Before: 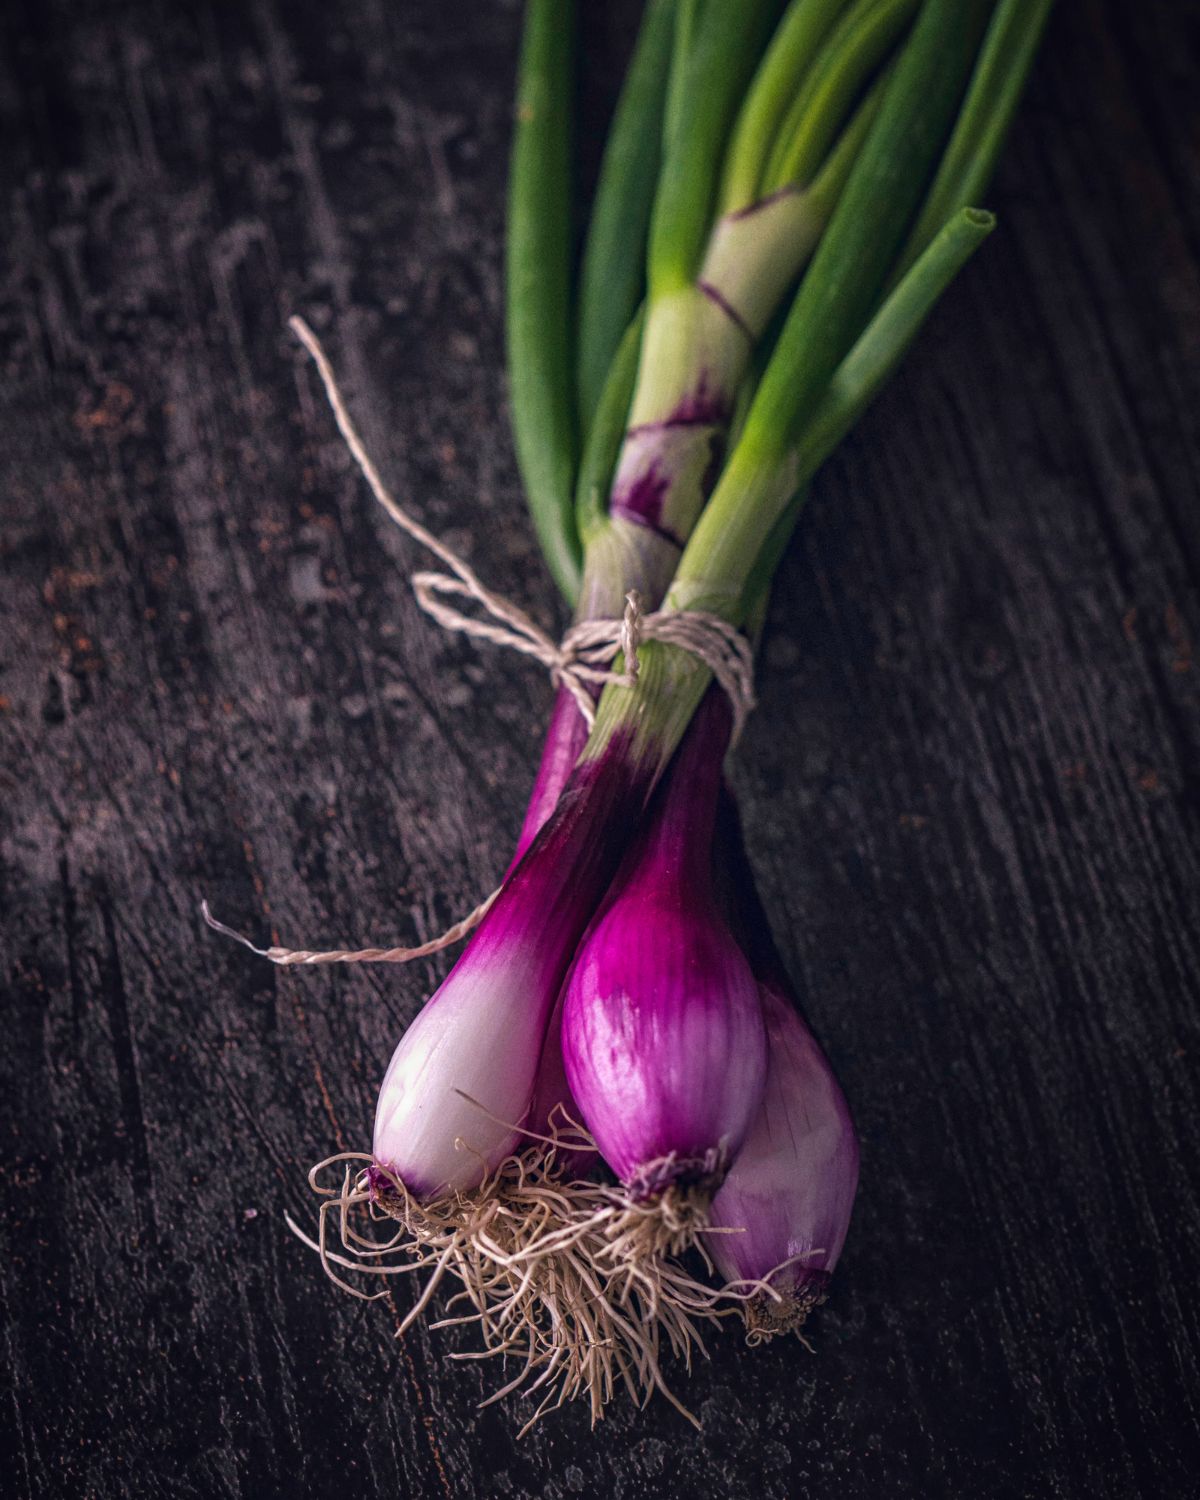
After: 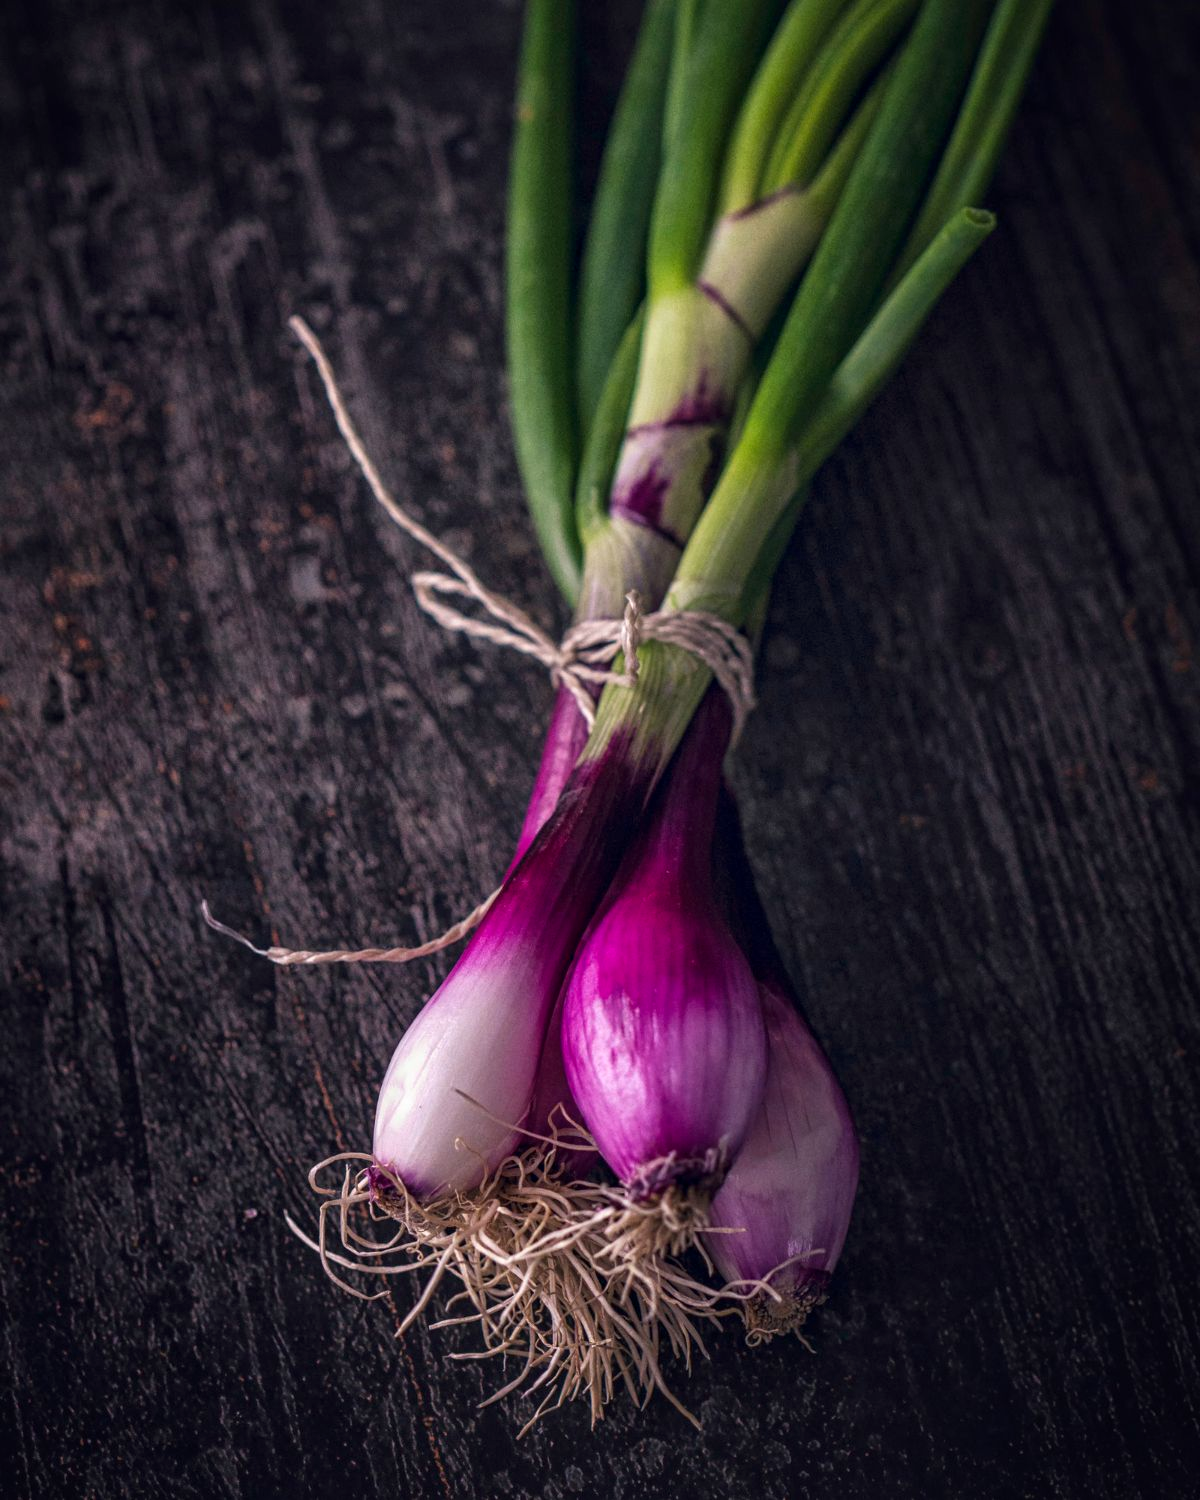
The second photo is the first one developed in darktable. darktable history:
local contrast: mode bilateral grid, contrast 20, coarseness 50, detail 119%, midtone range 0.2
shadows and highlights: shadows -26.03, highlights 51.23, soften with gaussian
